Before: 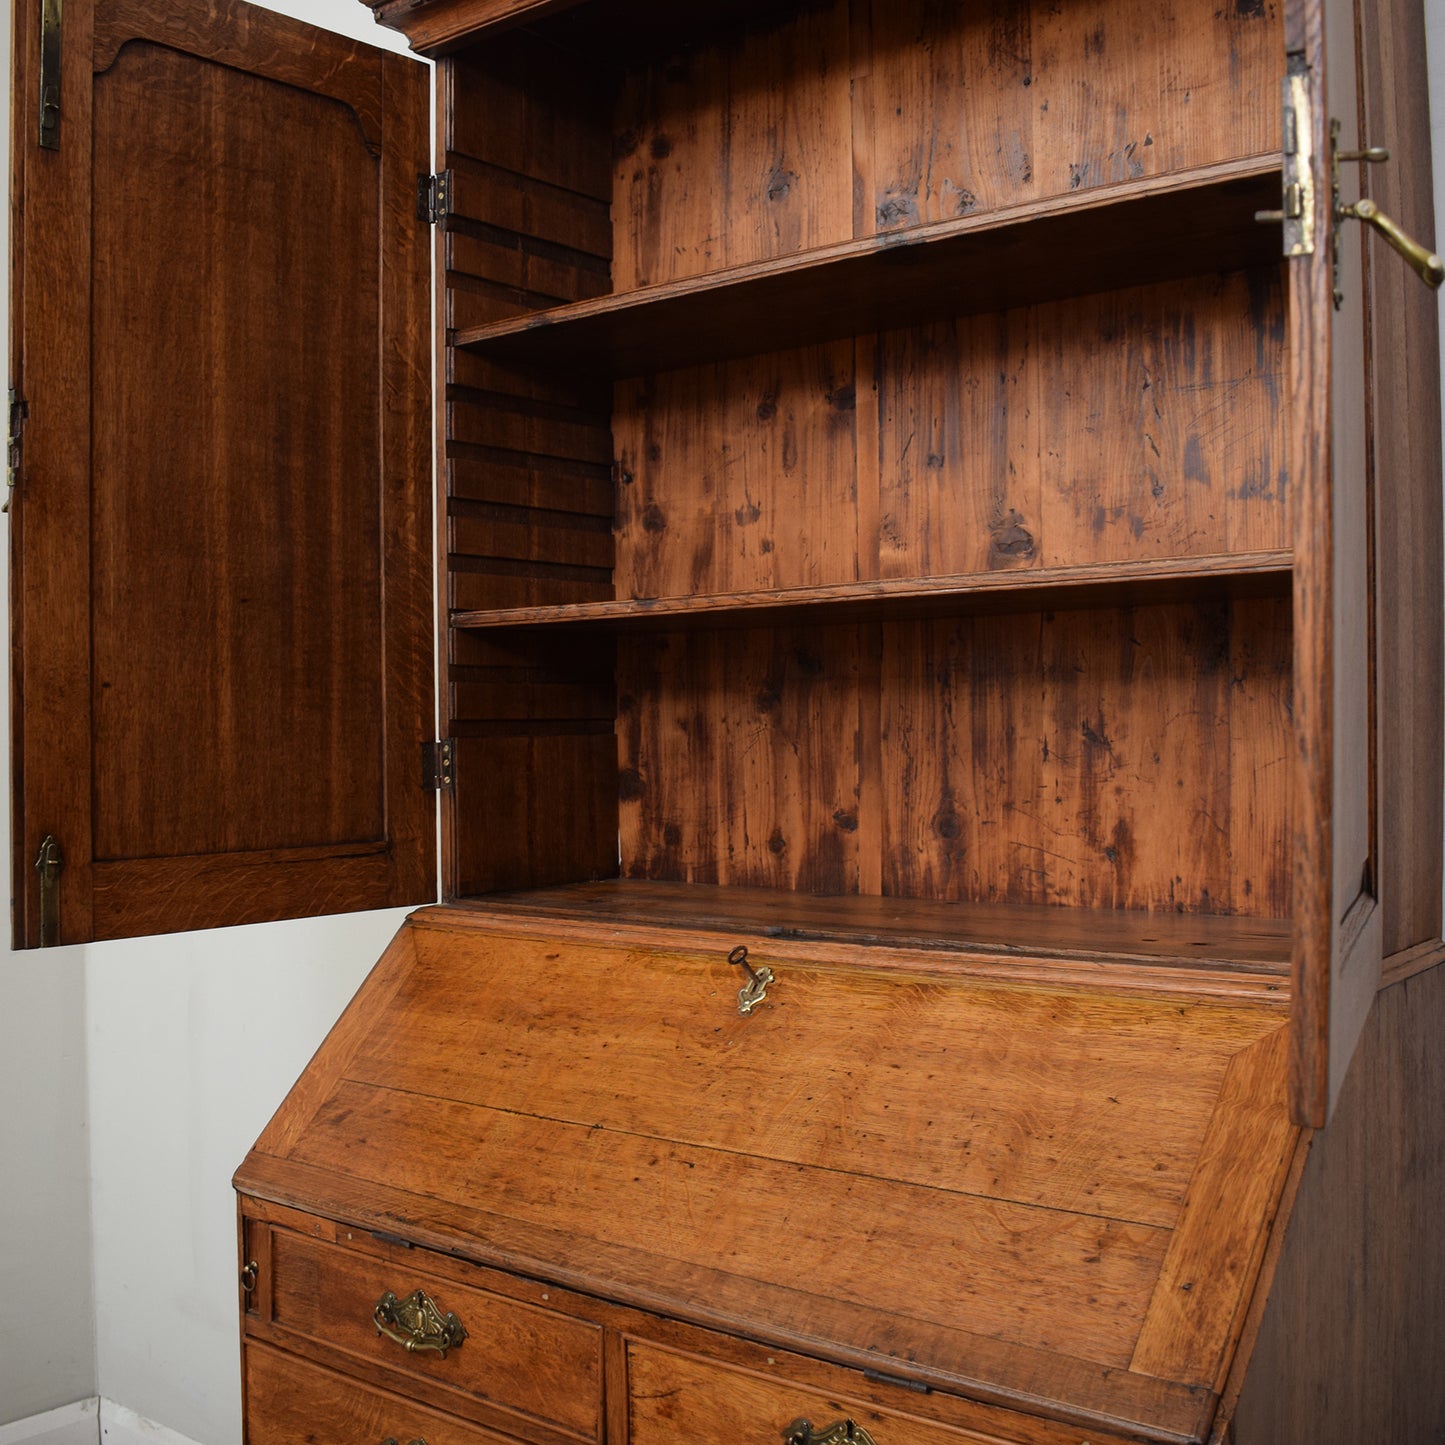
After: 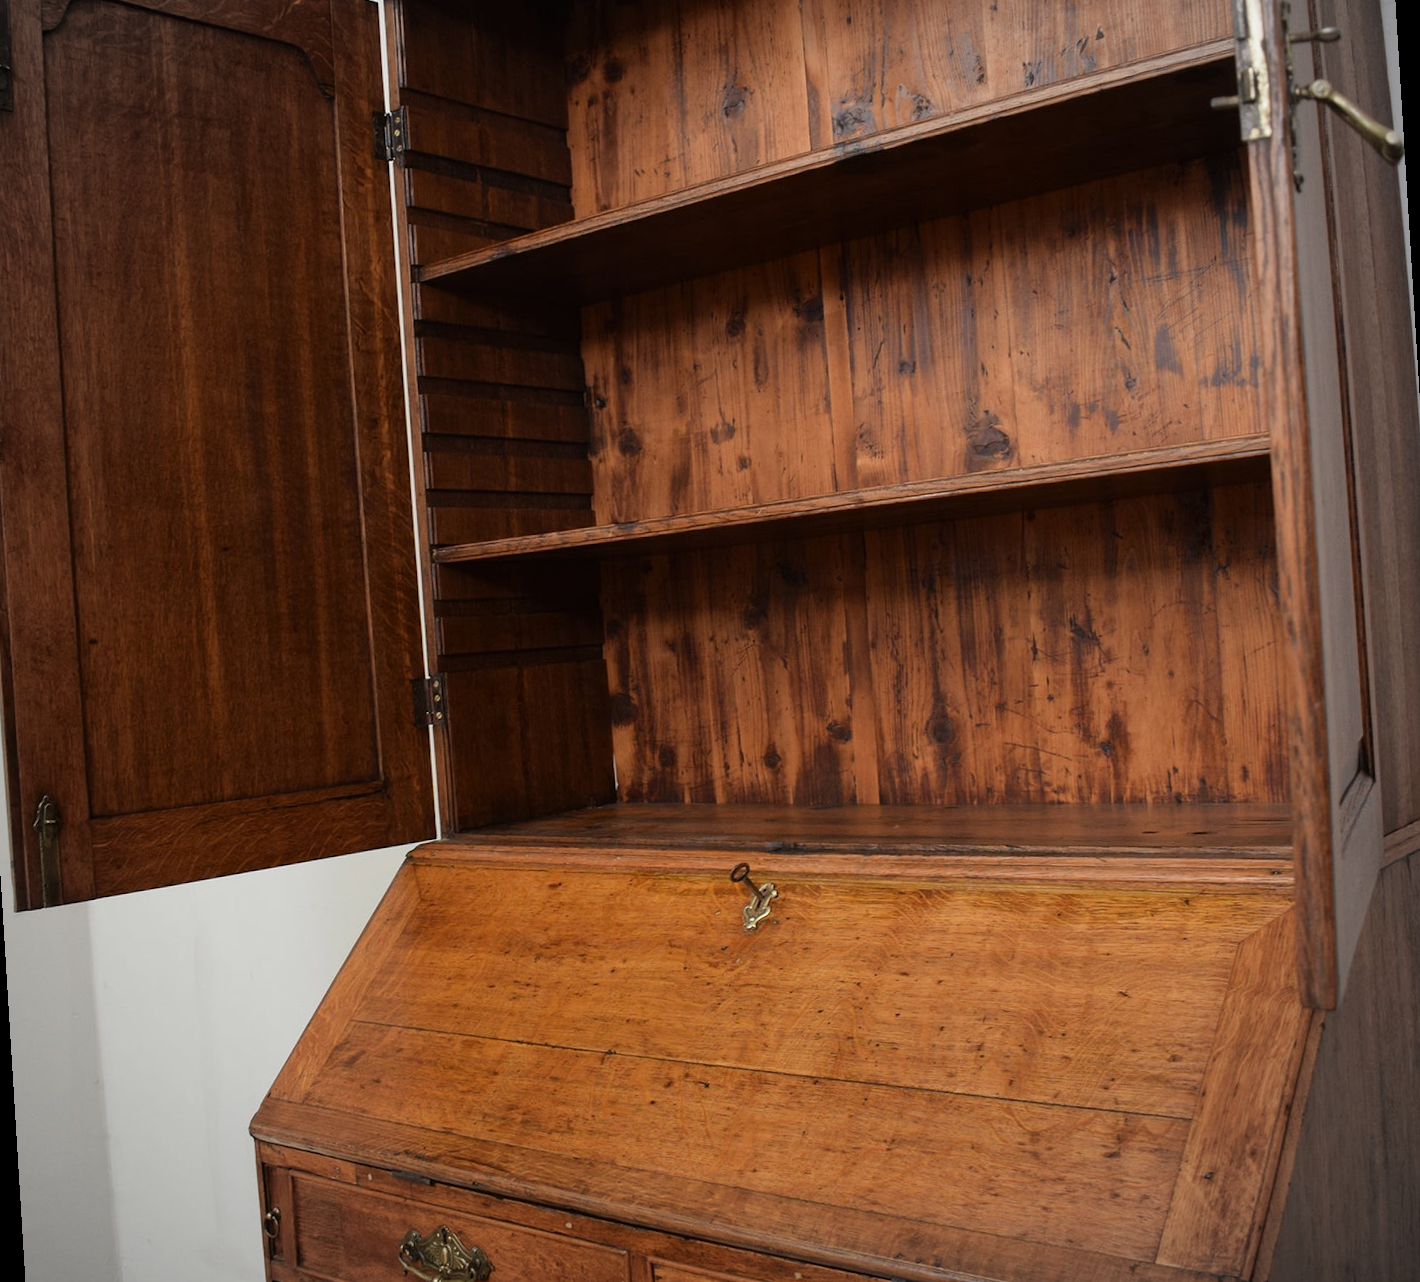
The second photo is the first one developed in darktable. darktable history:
rotate and perspective: rotation -3.52°, crop left 0.036, crop right 0.964, crop top 0.081, crop bottom 0.919
vignetting: brightness -0.167
